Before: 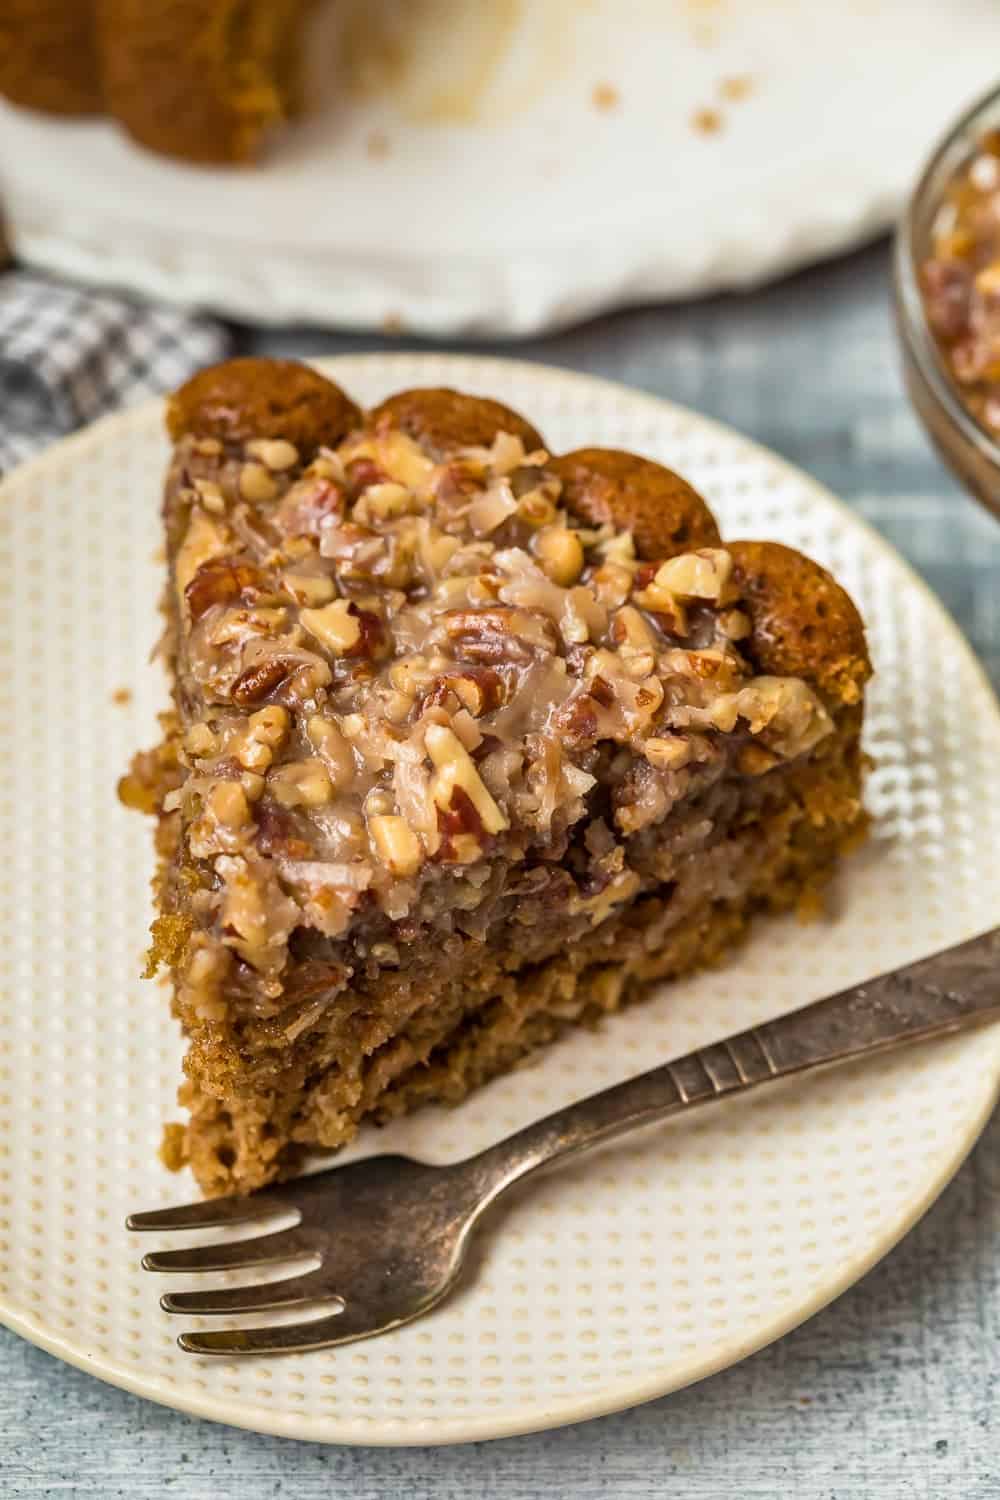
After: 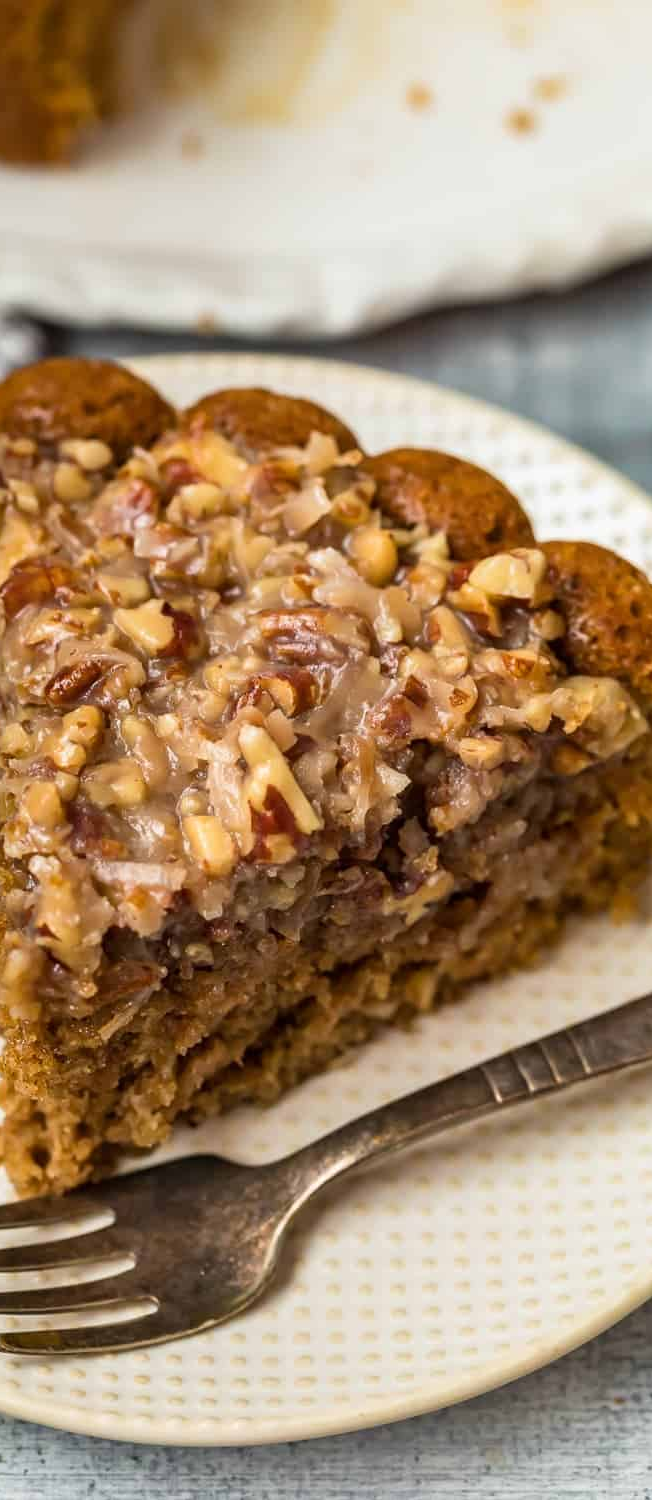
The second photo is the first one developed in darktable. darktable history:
crop and rotate: left 18.615%, right 16.085%
